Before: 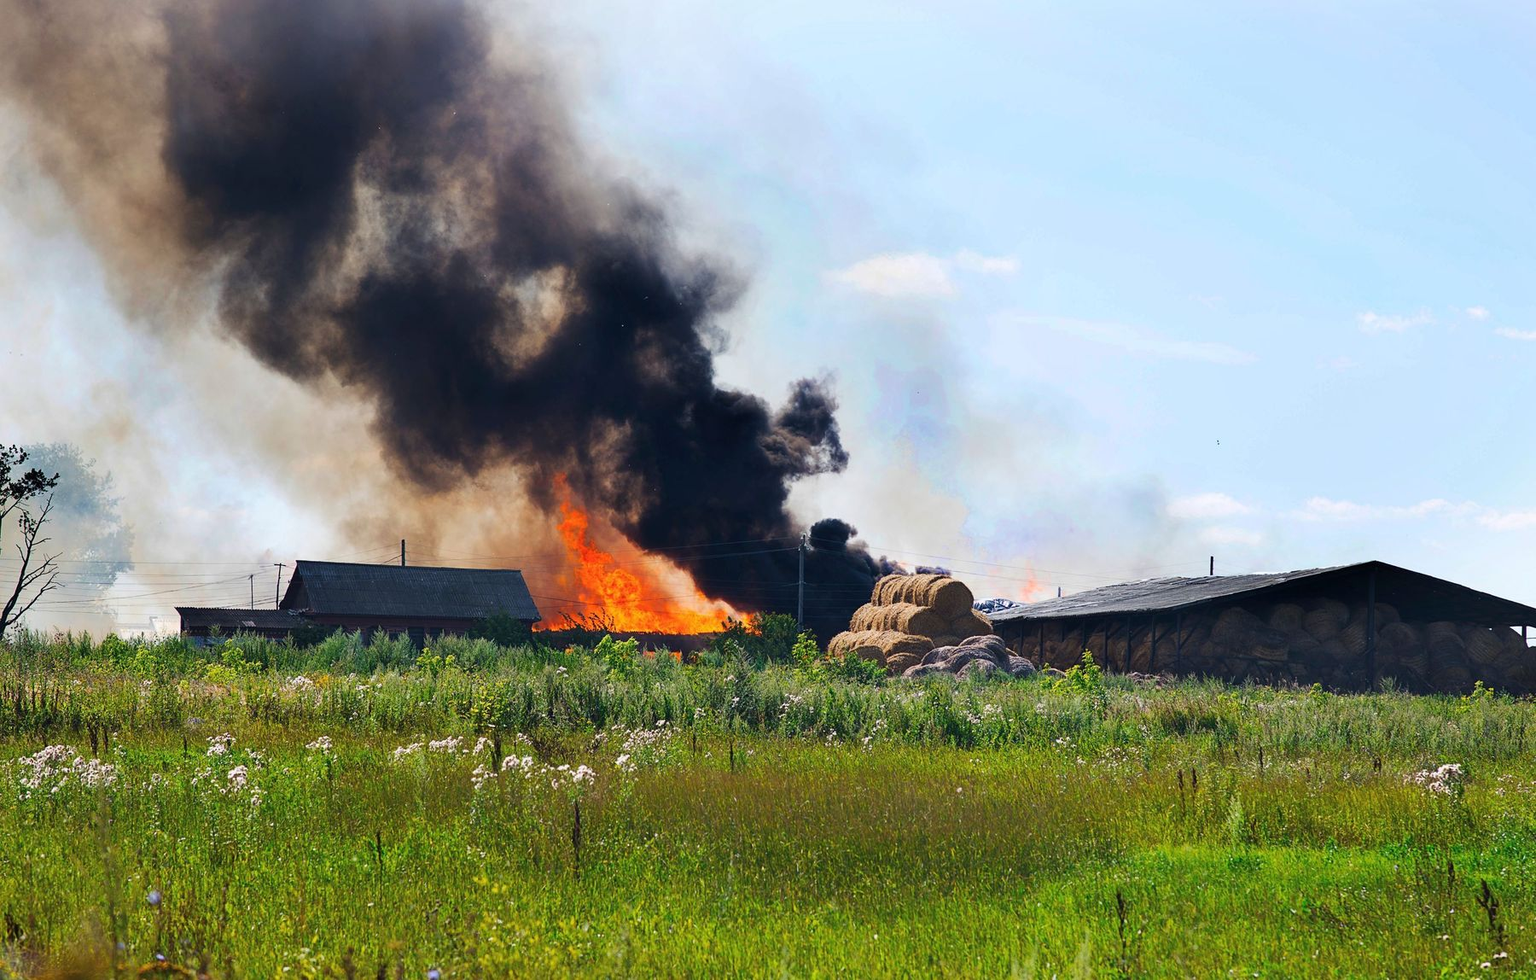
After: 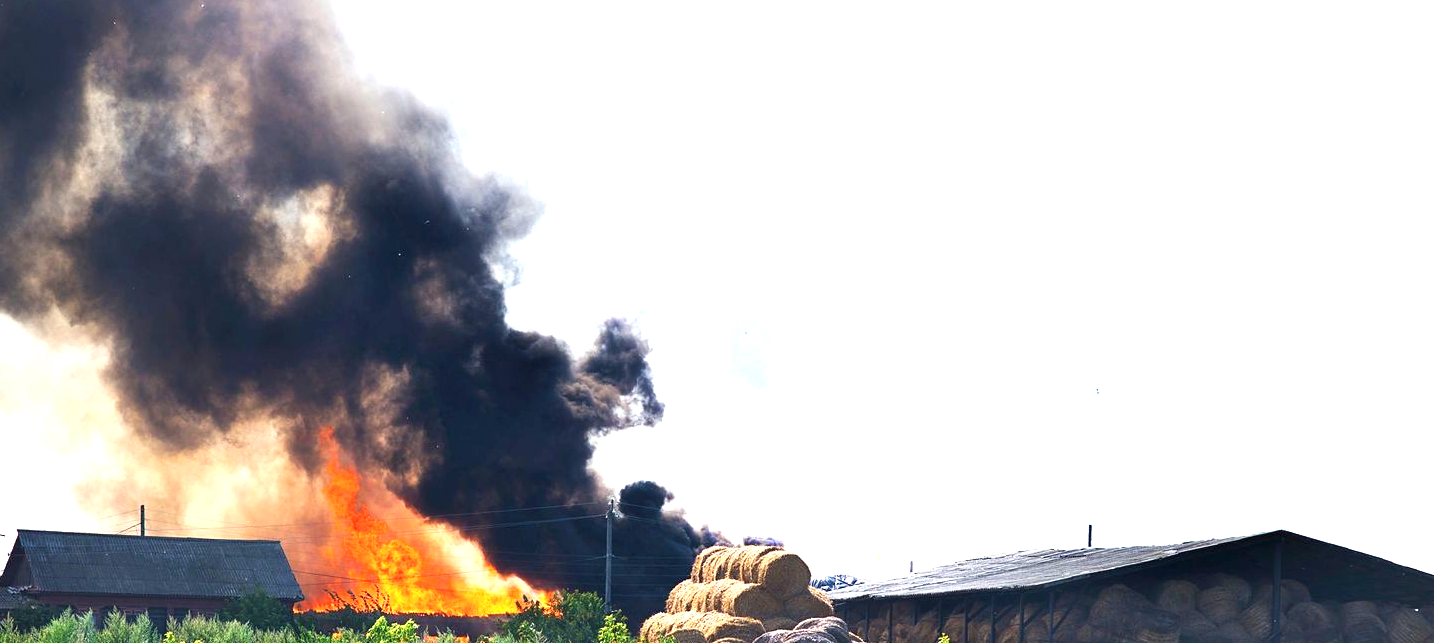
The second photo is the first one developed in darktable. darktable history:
exposure: black level correction 0, exposure 1.2 EV, compensate highlight preservation false
crop: left 18.352%, top 11.065%, right 1.951%, bottom 32.907%
